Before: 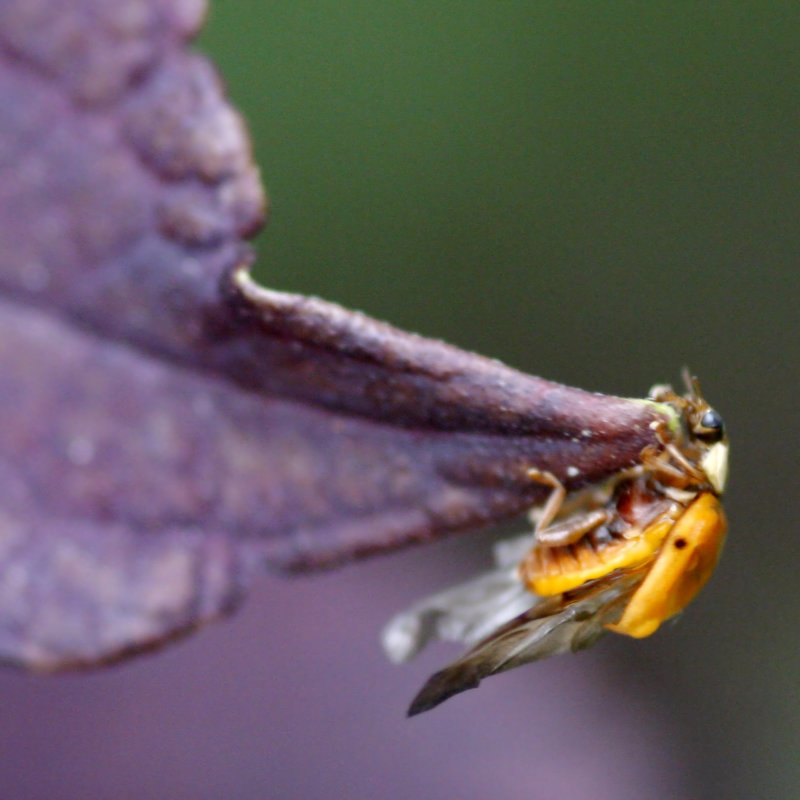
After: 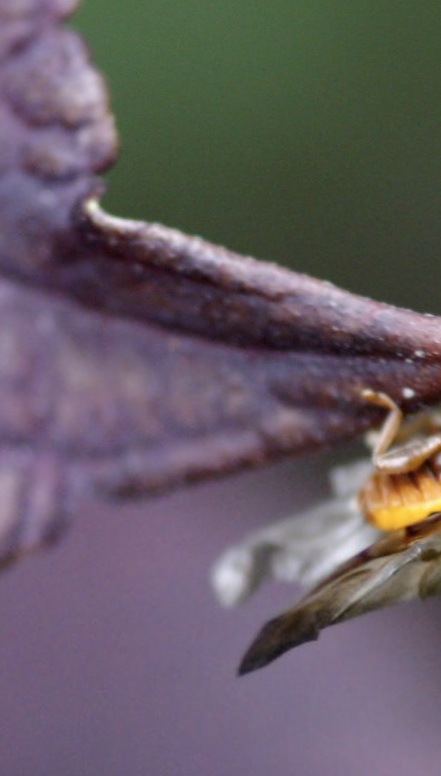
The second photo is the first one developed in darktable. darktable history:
contrast brightness saturation: saturation -0.17
crop and rotate: left 12.648%, right 20.685%
rotate and perspective: rotation 0.72°, lens shift (vertical) -0.352, lens shift (horizontal) -0.051, crop left 0.152, crop right 0.859, crop top 0.019, crop bottom 0.964
